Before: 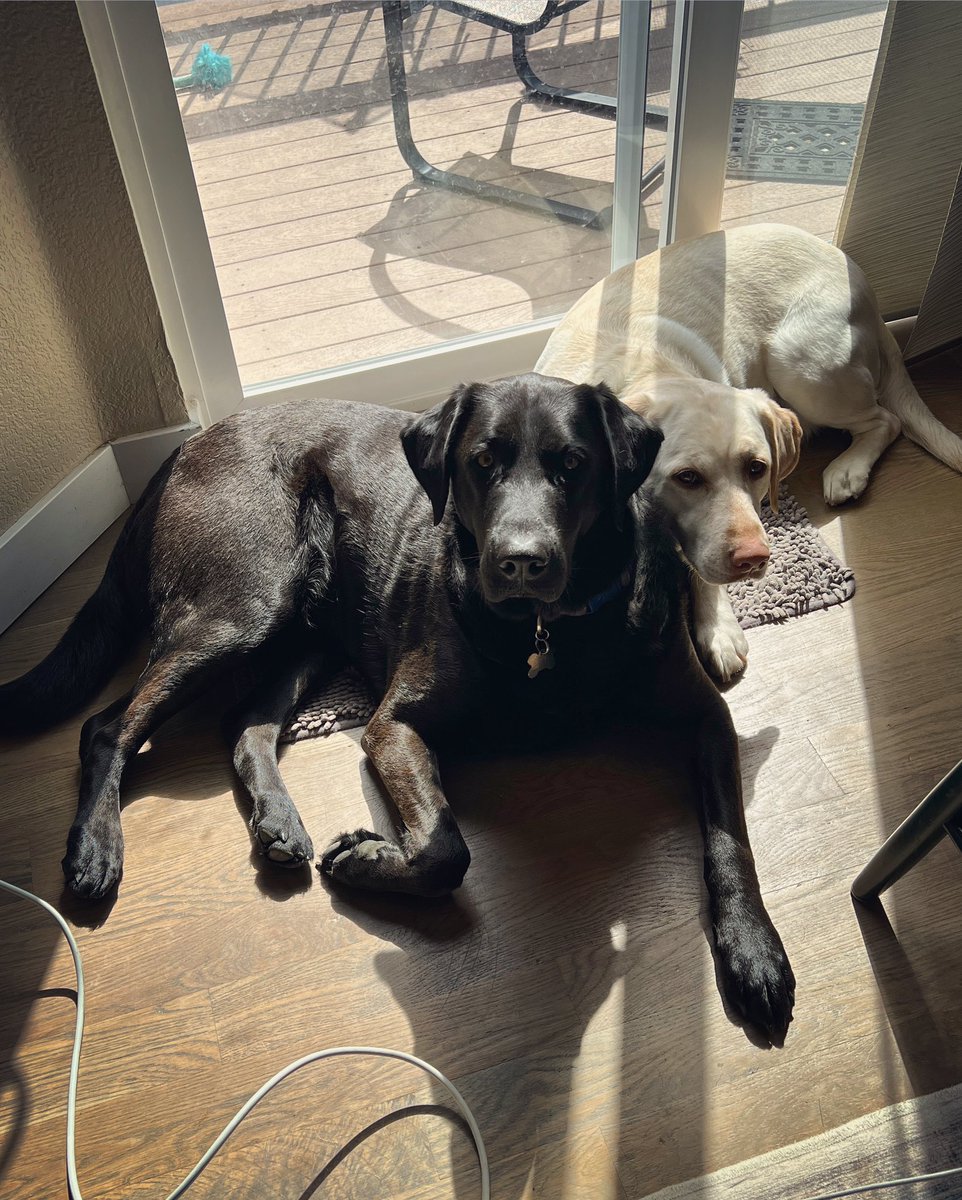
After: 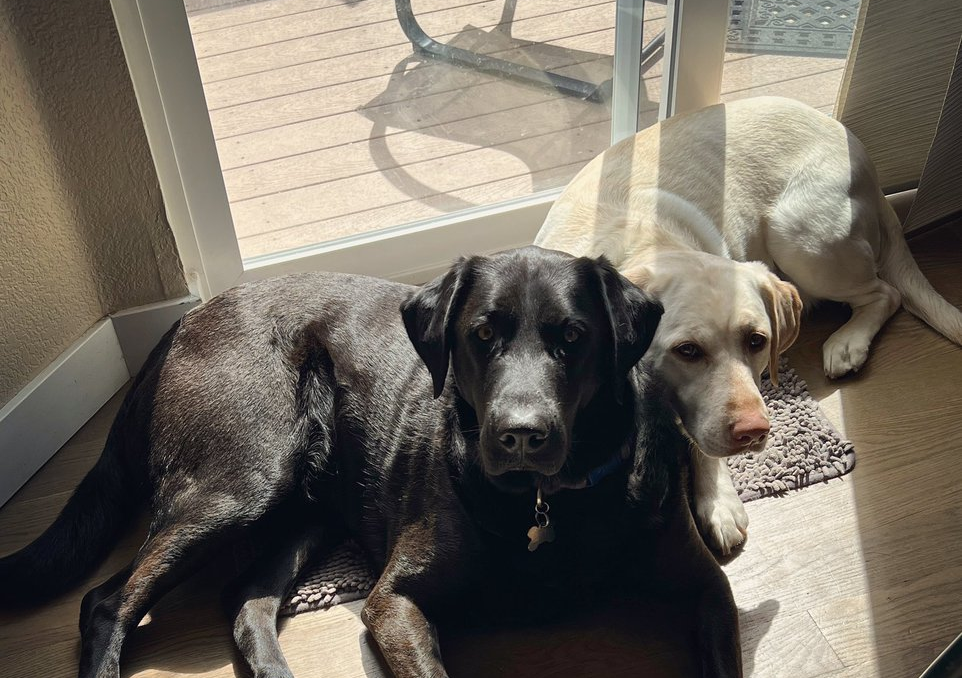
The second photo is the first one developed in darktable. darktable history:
crop and rotate: top 10.607%, bottom 32.835%
